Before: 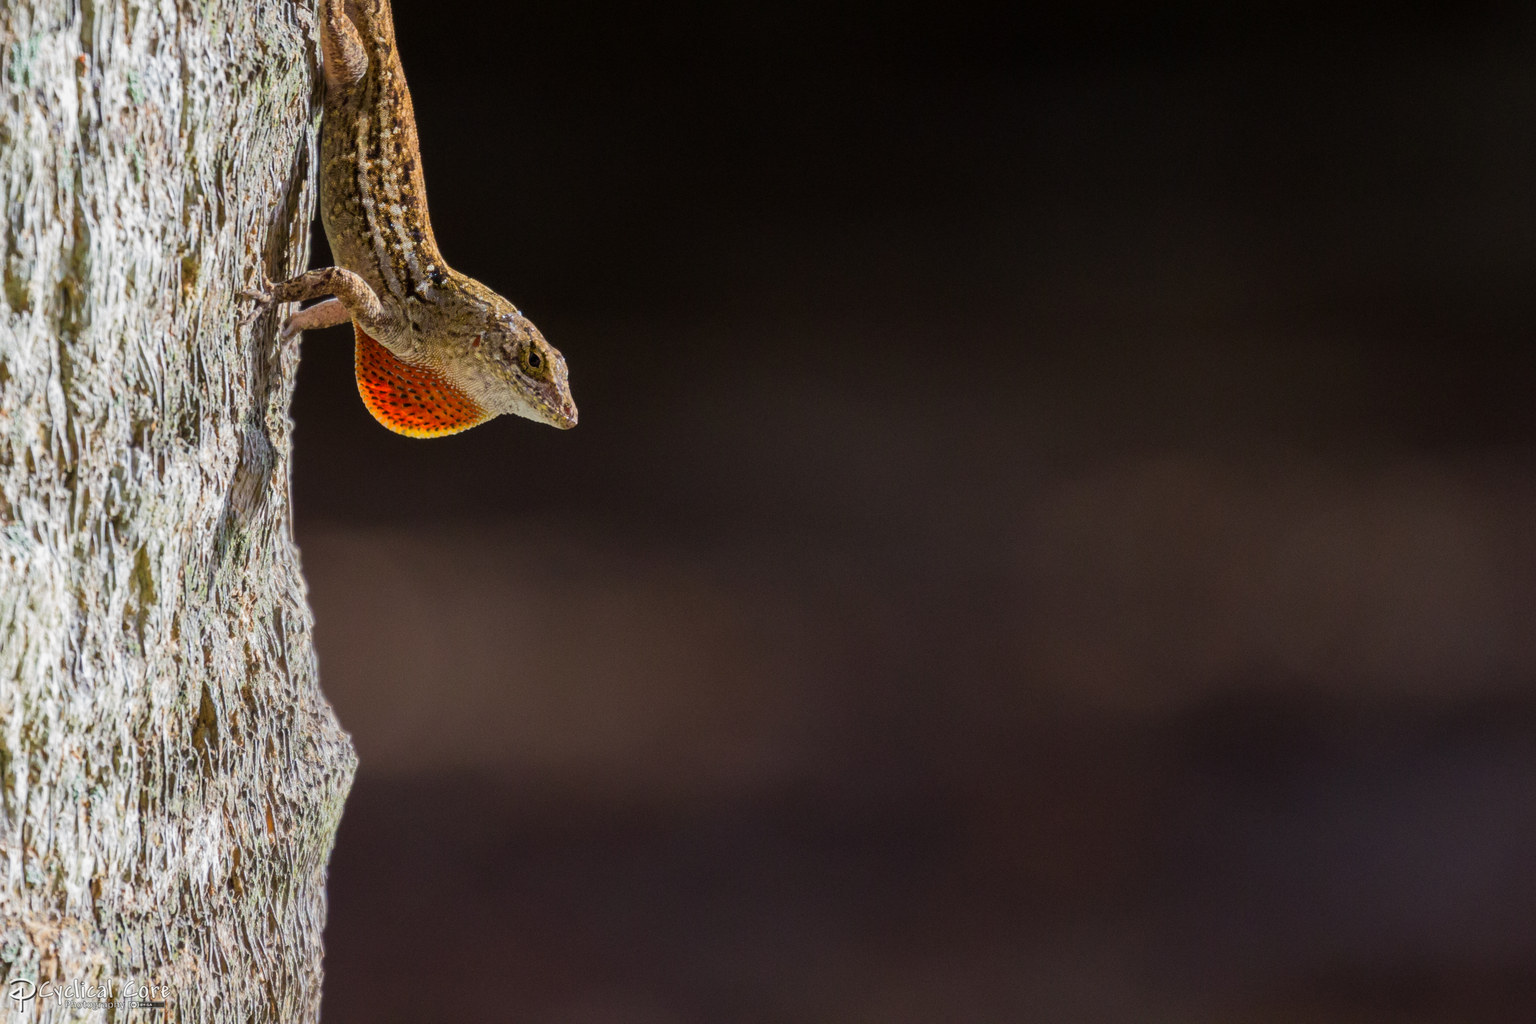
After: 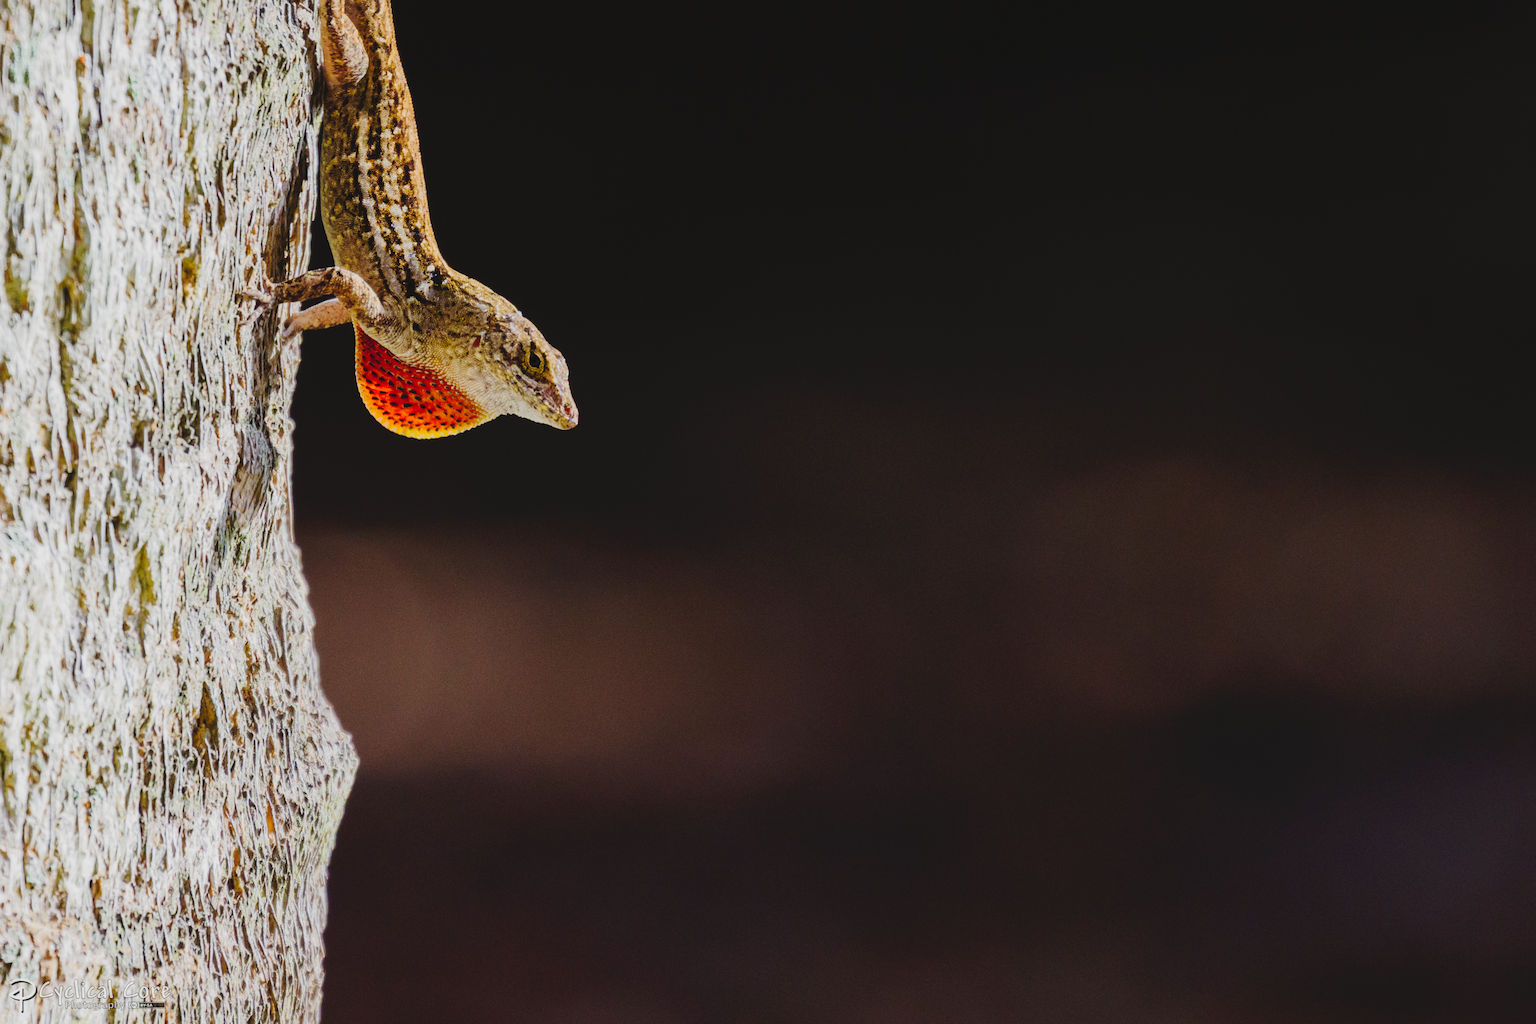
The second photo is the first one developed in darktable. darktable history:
sigmoid: contrast 1.22, skew 0.65
tone curve: curves: ch0 [(0, 0) (0.003, 0.058) (0.011, 0.061) (0.025, 0.065) (0.044, 0.076) (0.069, 0.083) (0.1, 0.09) (0.136, 0.102) (0.177, 0.145) (0.224, 0.196) (0.277, 0.278) (0.335, 0.375) (0.399, 0.486) (0.468, 0.578) (0.543, 0.651) (0.623, 0.717) (0.709, 0.783) (0.801, 0.838) (0.898, 0.91) (1, 1)], preserve colors none
